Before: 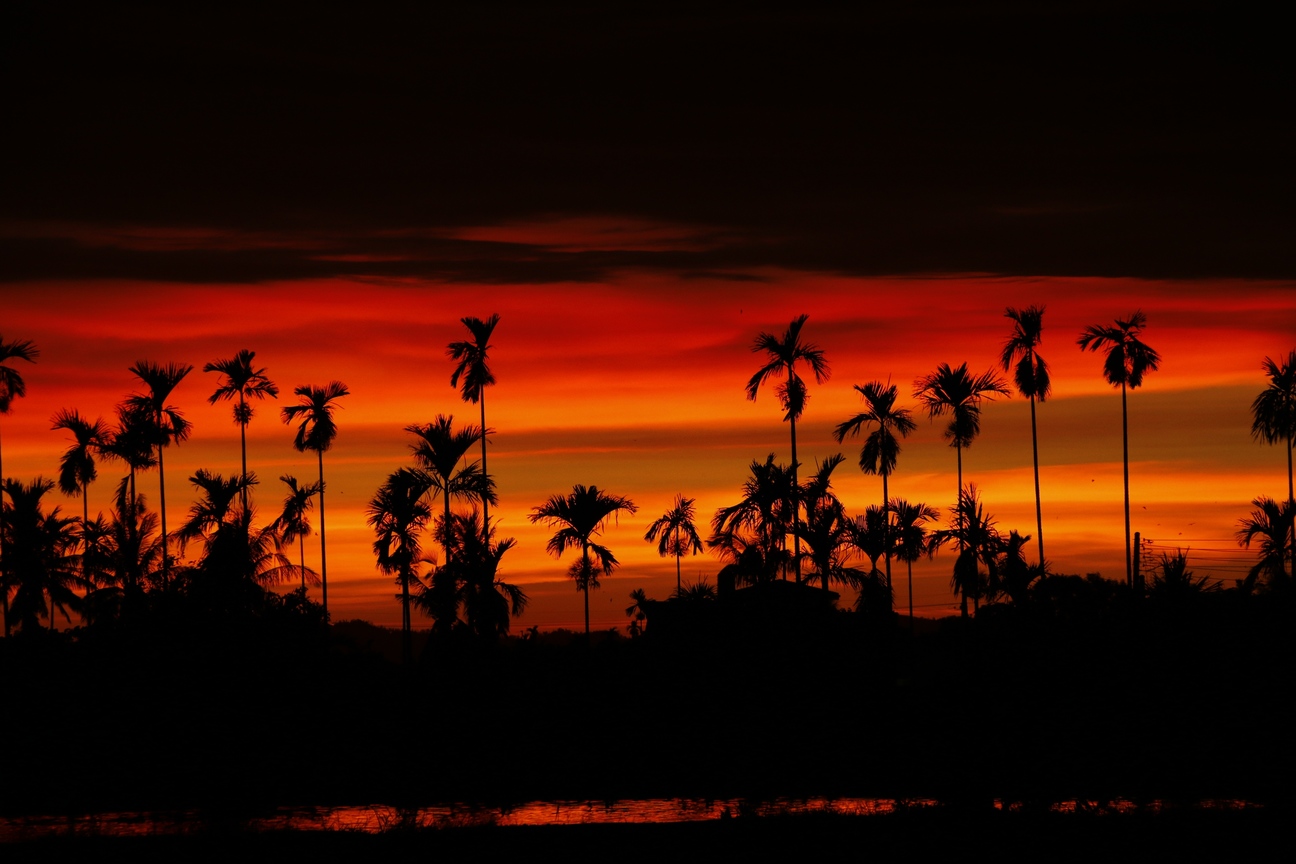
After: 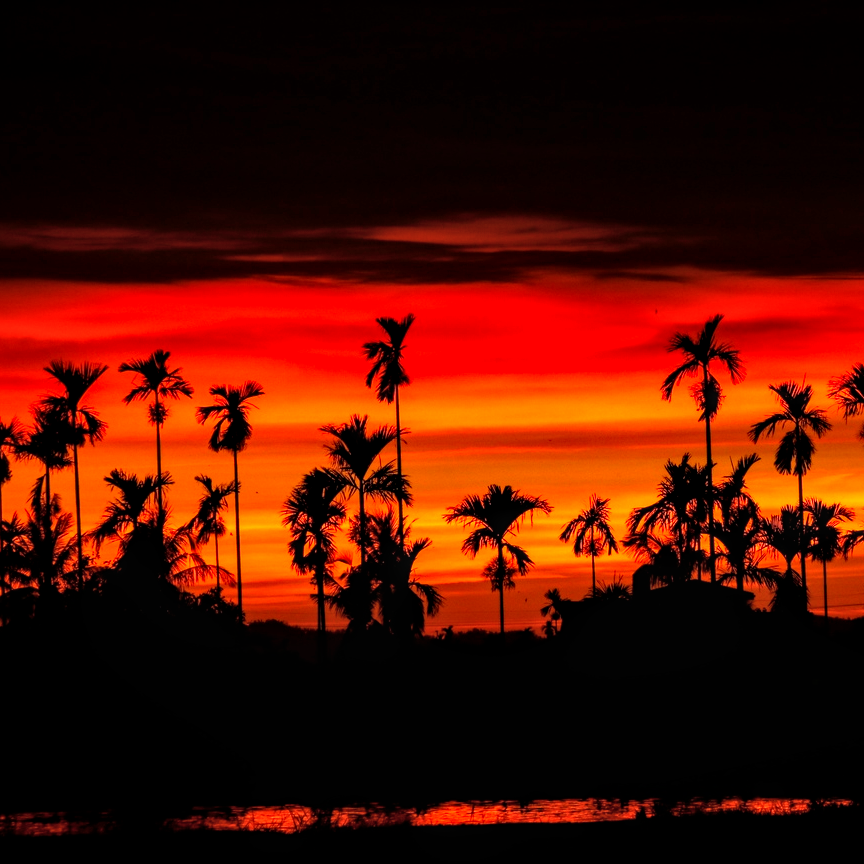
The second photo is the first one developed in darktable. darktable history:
exposure: exposure 0.935 EV, compensate highlight preservation false
crop and rotate: left 6.617%, right 26.717%
local contrast: highlights 25%, detail 130%
